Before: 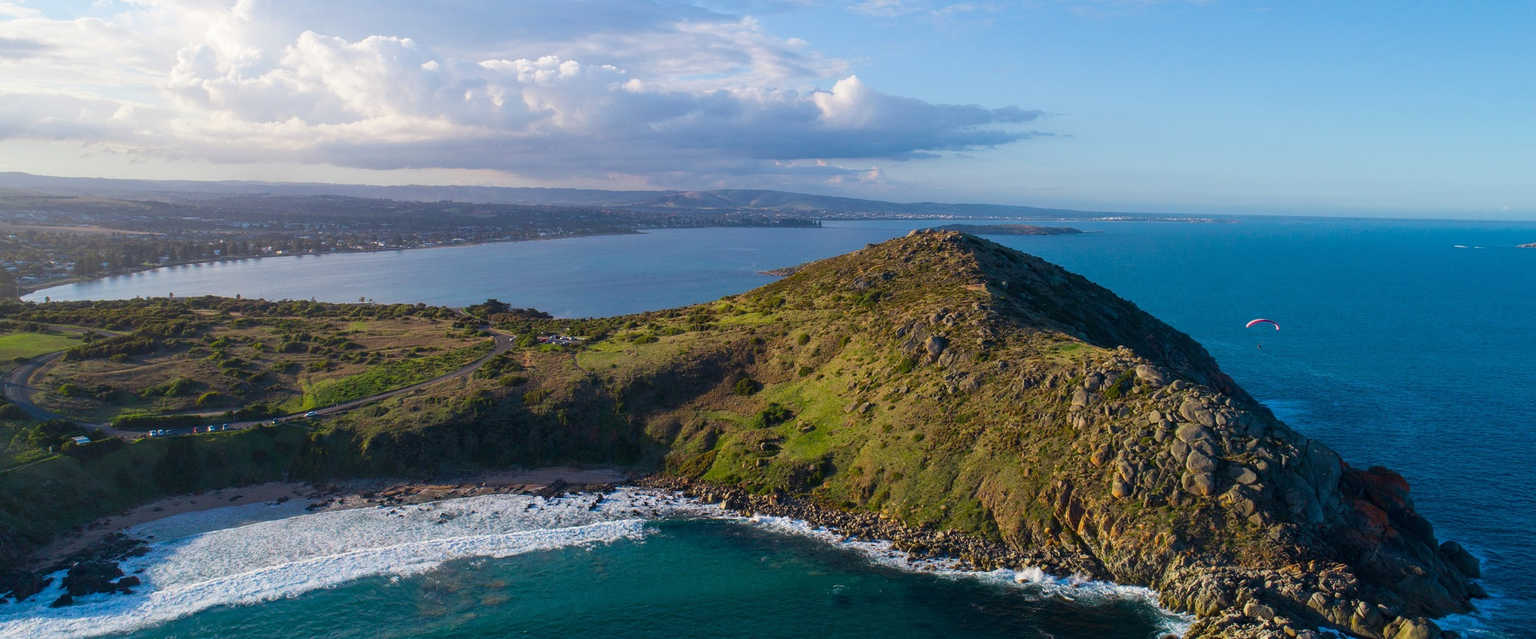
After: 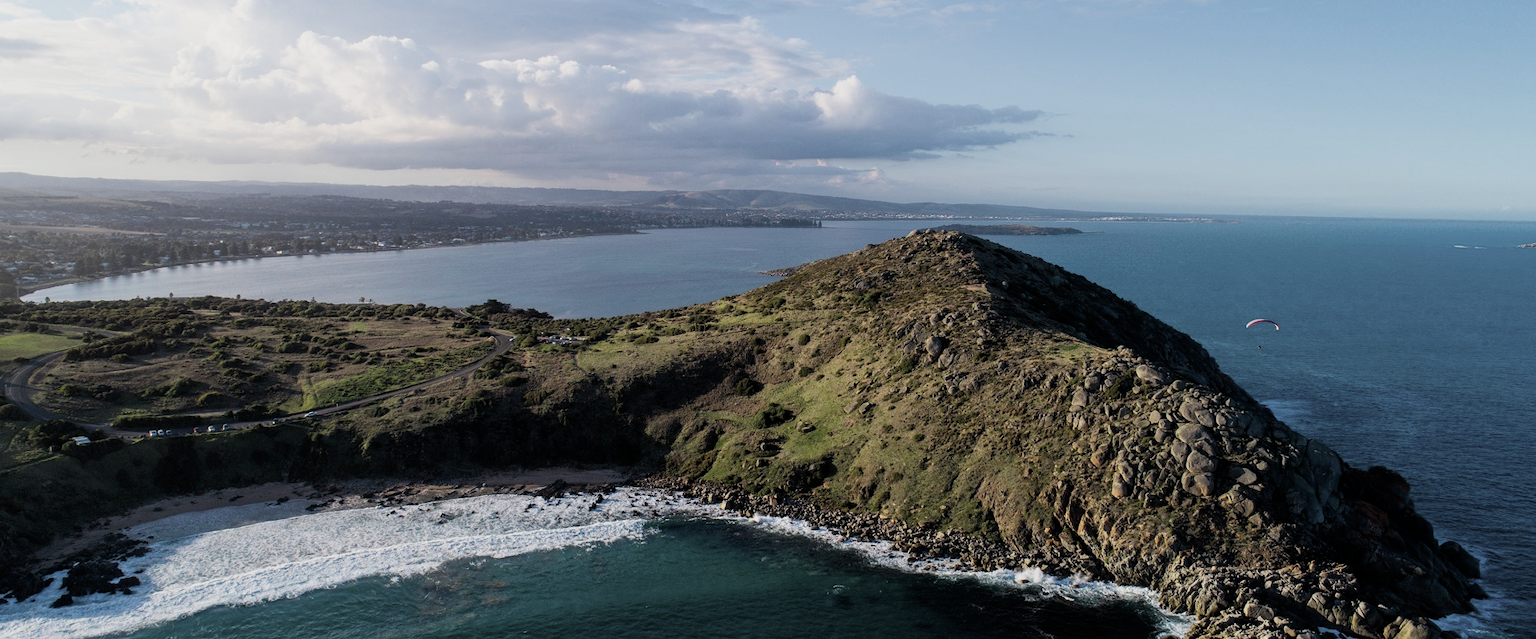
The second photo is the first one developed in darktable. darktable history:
filmic rgb: middle gray luminance 12.48%, black relative exposure -10.17 EV, white relative exposure 3.46 EV, target black luminance 0%, hardness 5.77, latitude 44.97%, contrast 1.222, highlights saturation mix 4.77%, shadows ↔ highlights balance 26.51%
color correction: highlights b* -0.02, saturation 0.597
